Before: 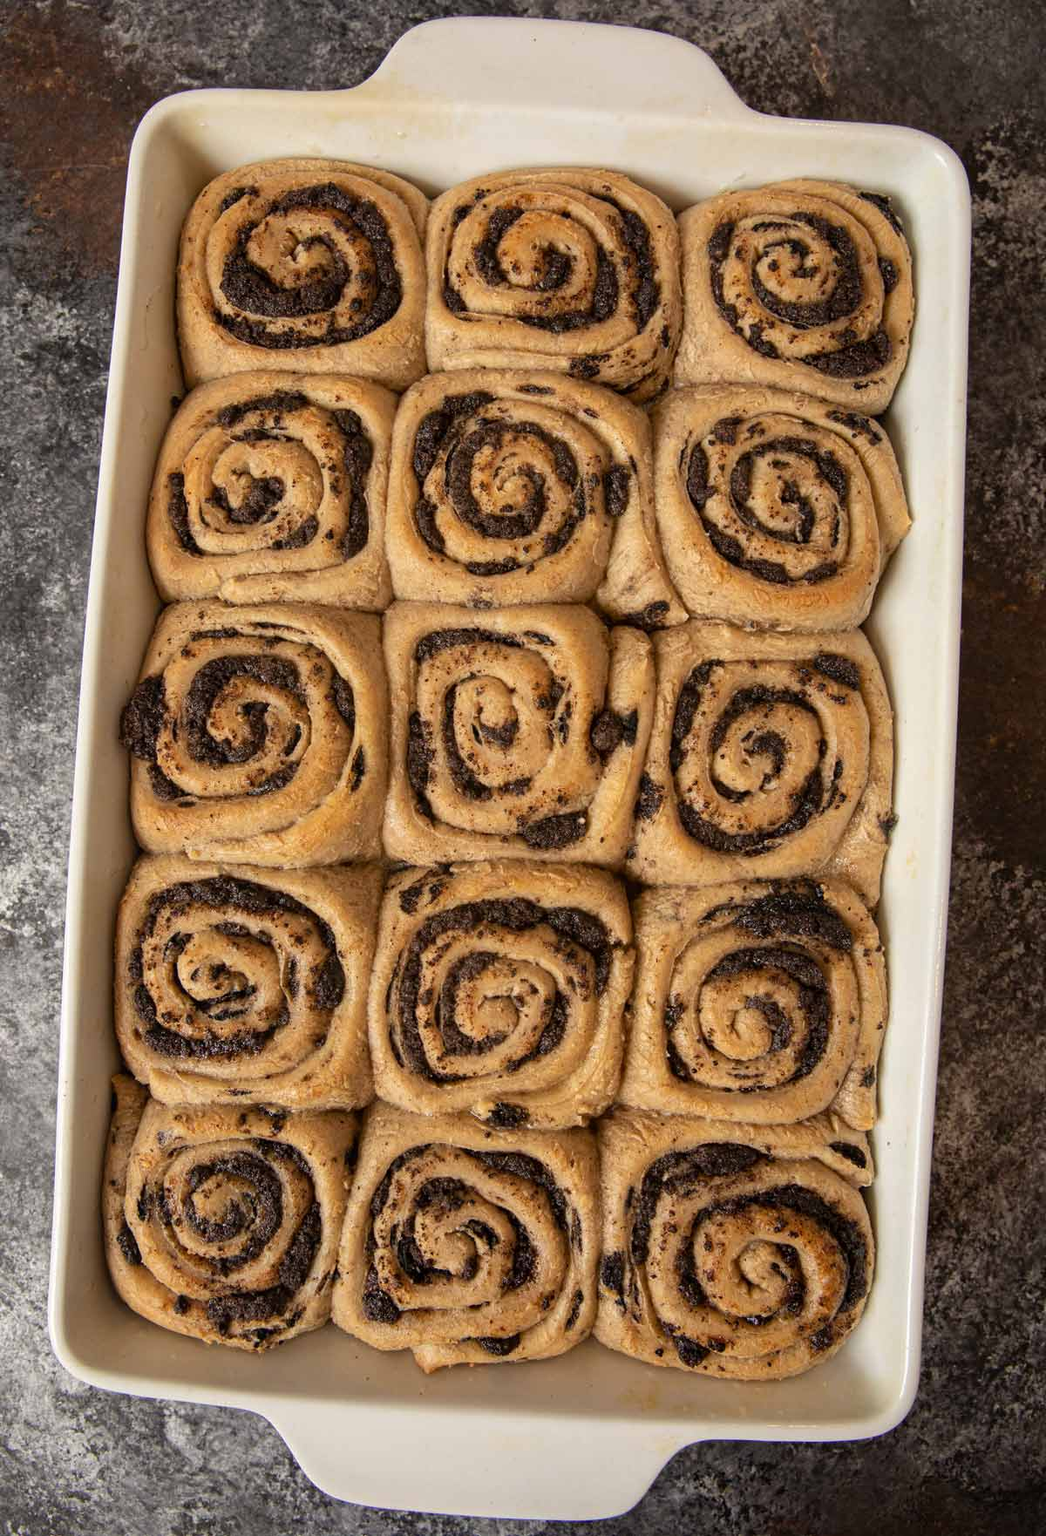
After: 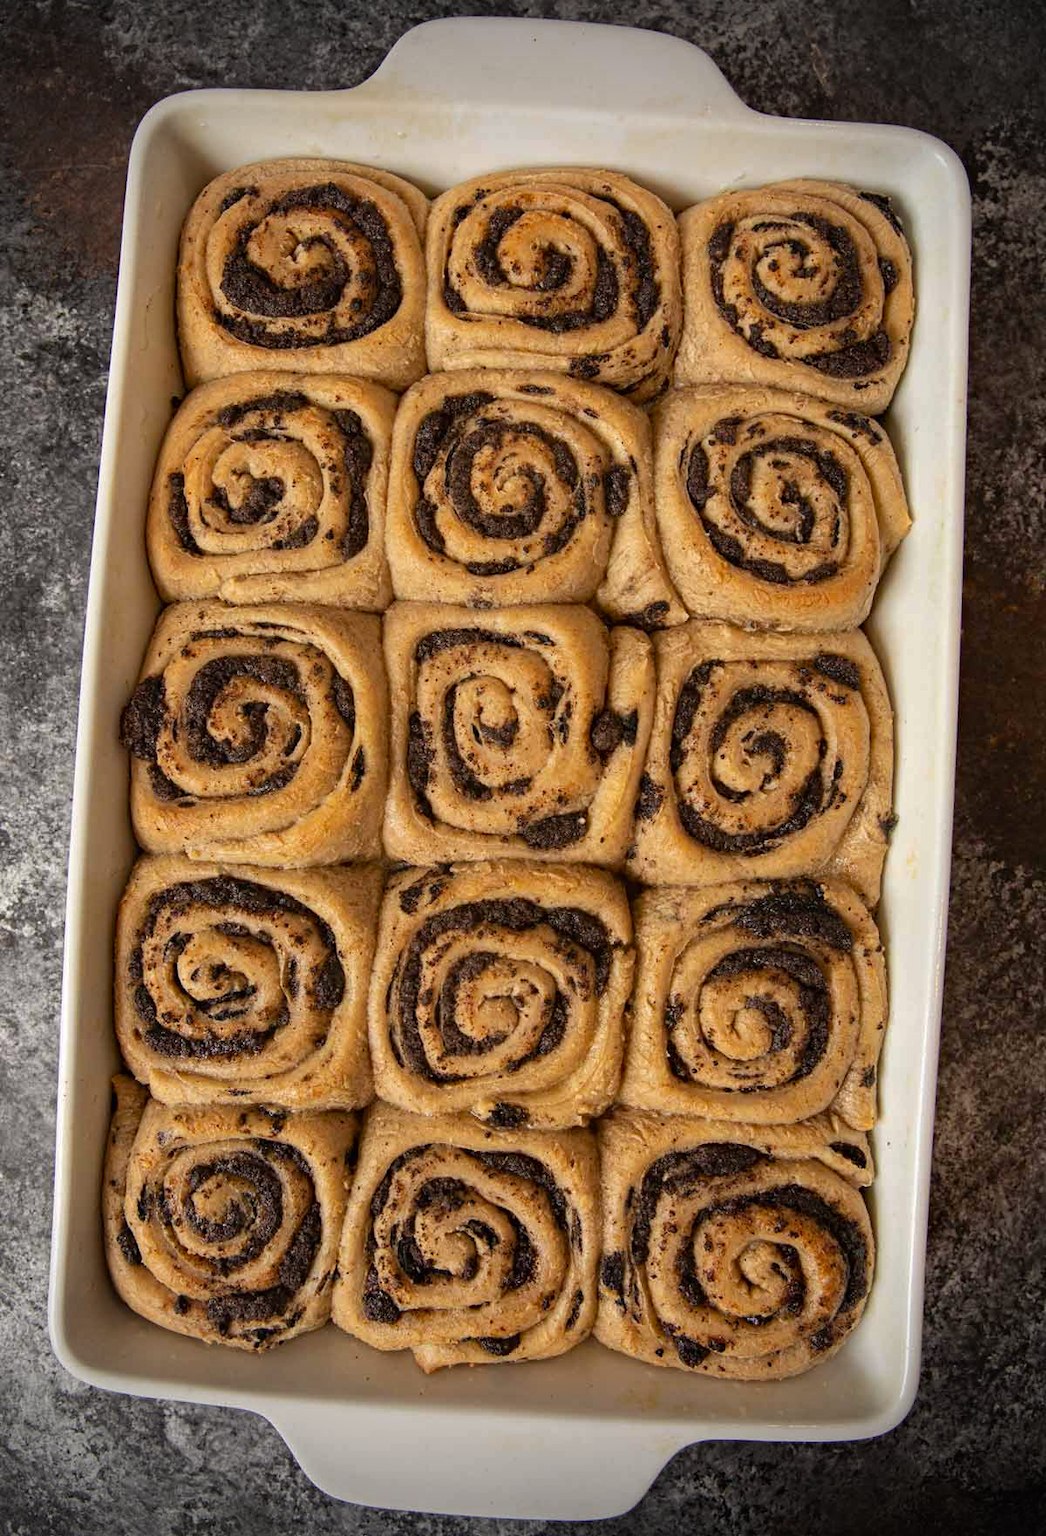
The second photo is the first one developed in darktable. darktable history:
haze removal: compatibility mode true, adaptive false
vignetting: fall-off start 88.83%, fall-off radius 43.85%, brightness -0.627, saturation -0.678, width/height ratio 1.161
contrast brightness saturation: contrast -0.018, brightness -0.009, saturation 0.041
